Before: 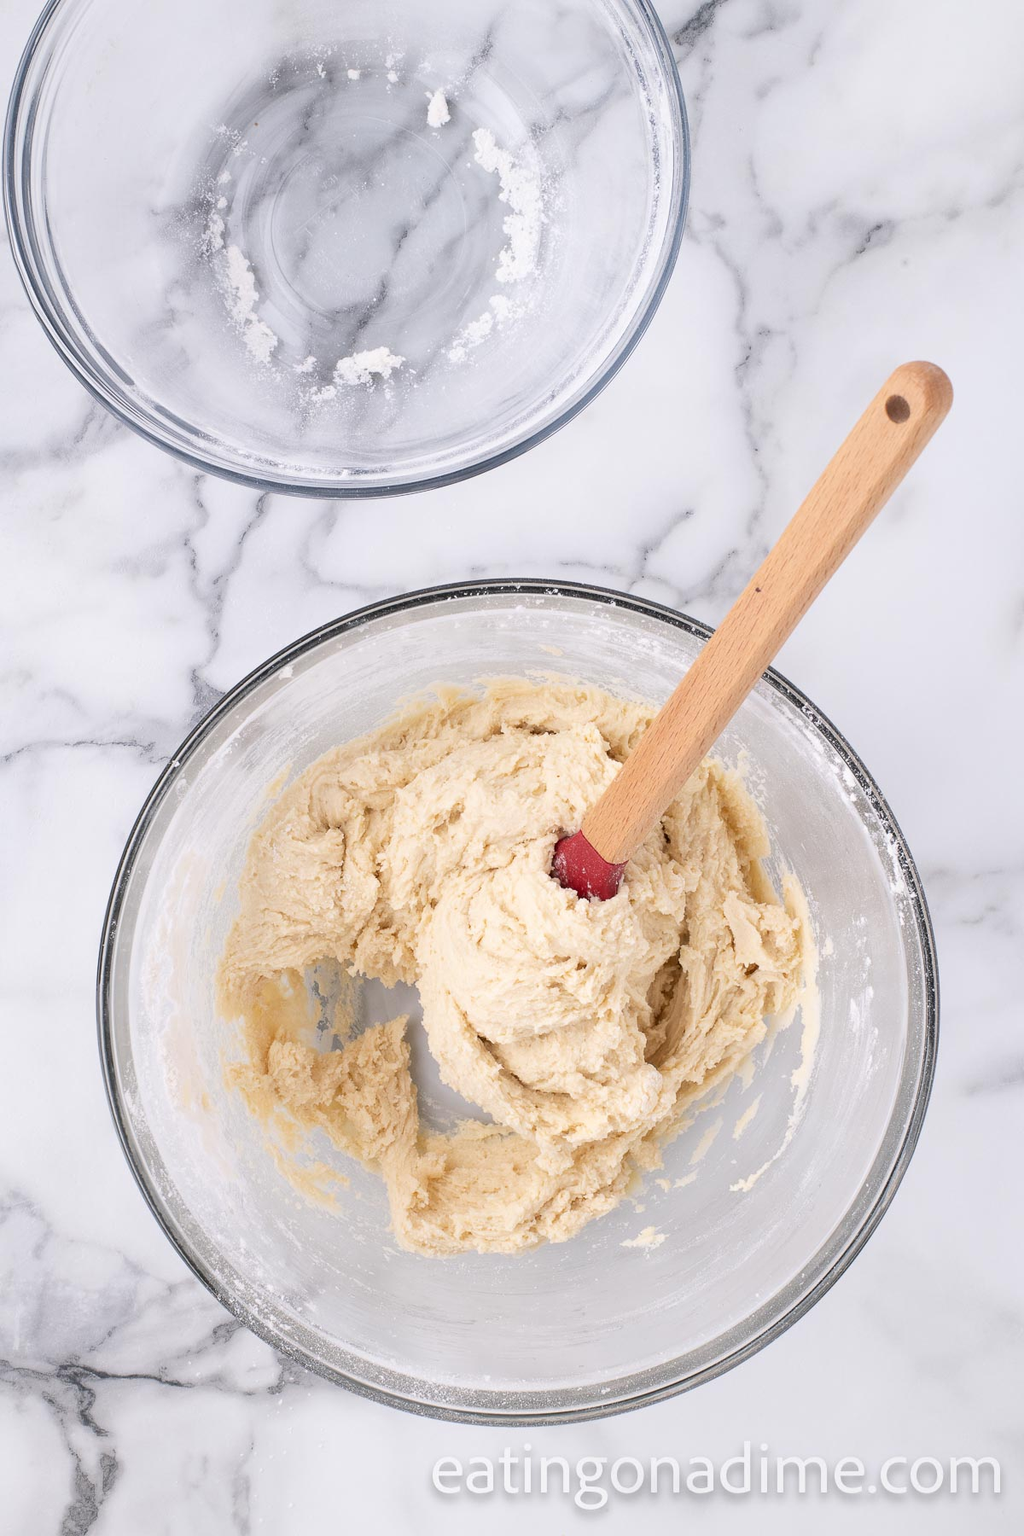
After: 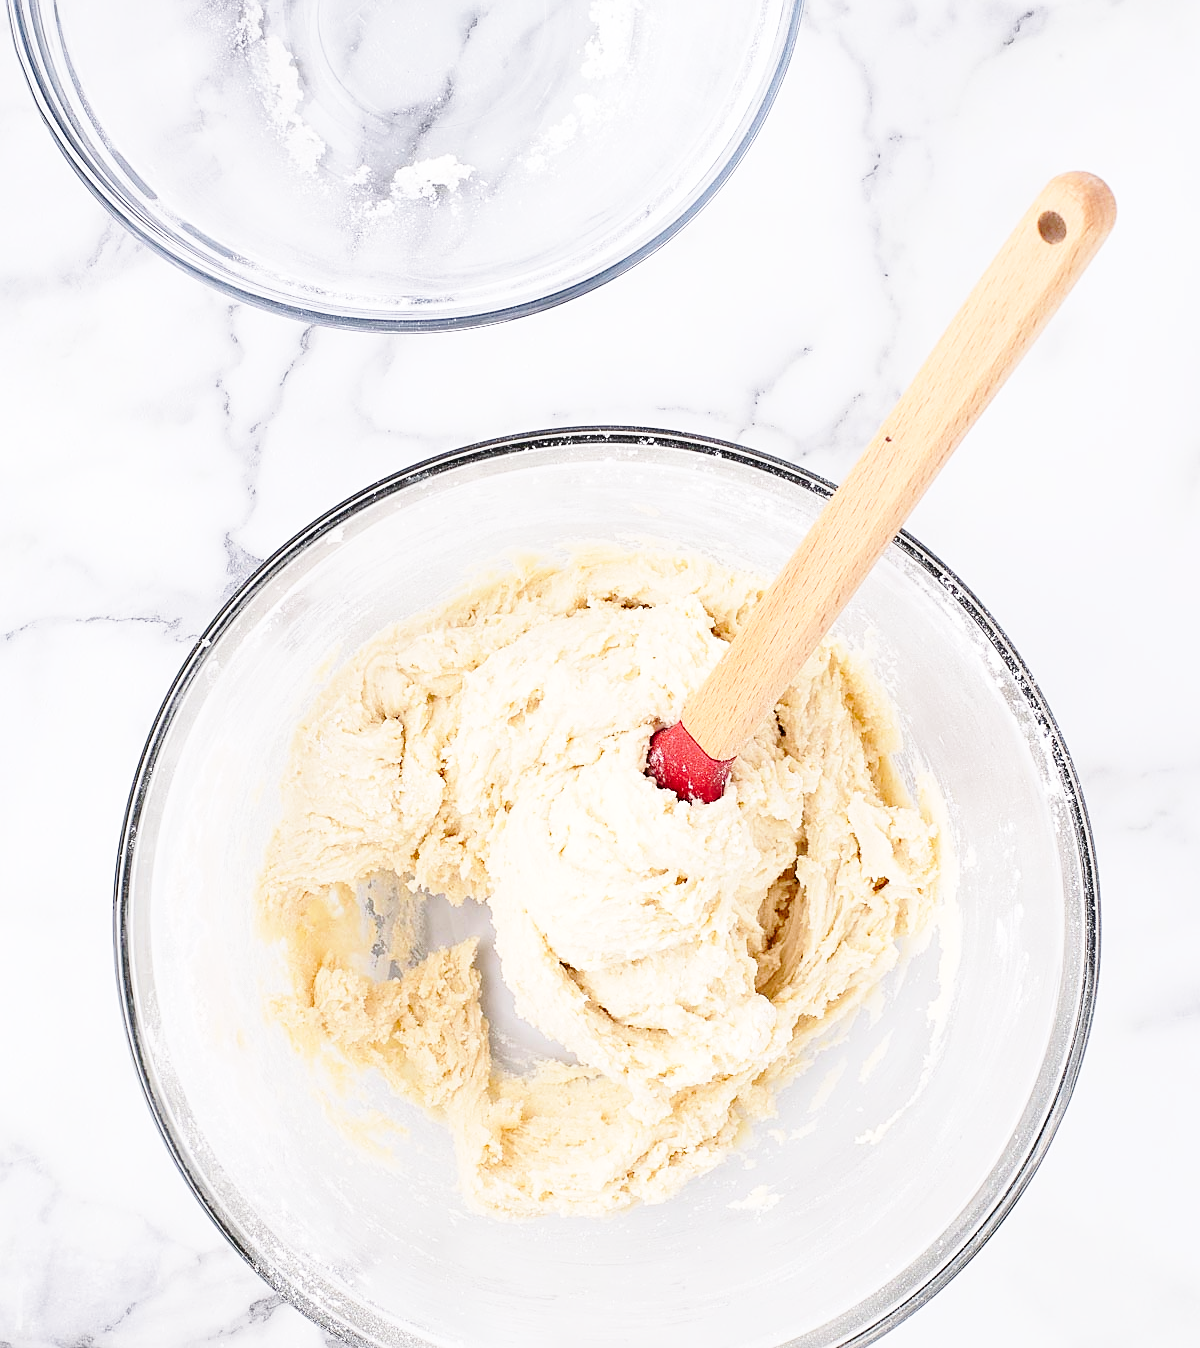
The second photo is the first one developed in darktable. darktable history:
crop: top 14.002%, bottom 11.065%
sharpen: on, module defaults
base curve: curves: ch0 [(0, 0) (0.032, 0.037) (0.105, 0.228) (0.435, 0.76) (0.856, 0.983) (1, 1)], preserve colors none
